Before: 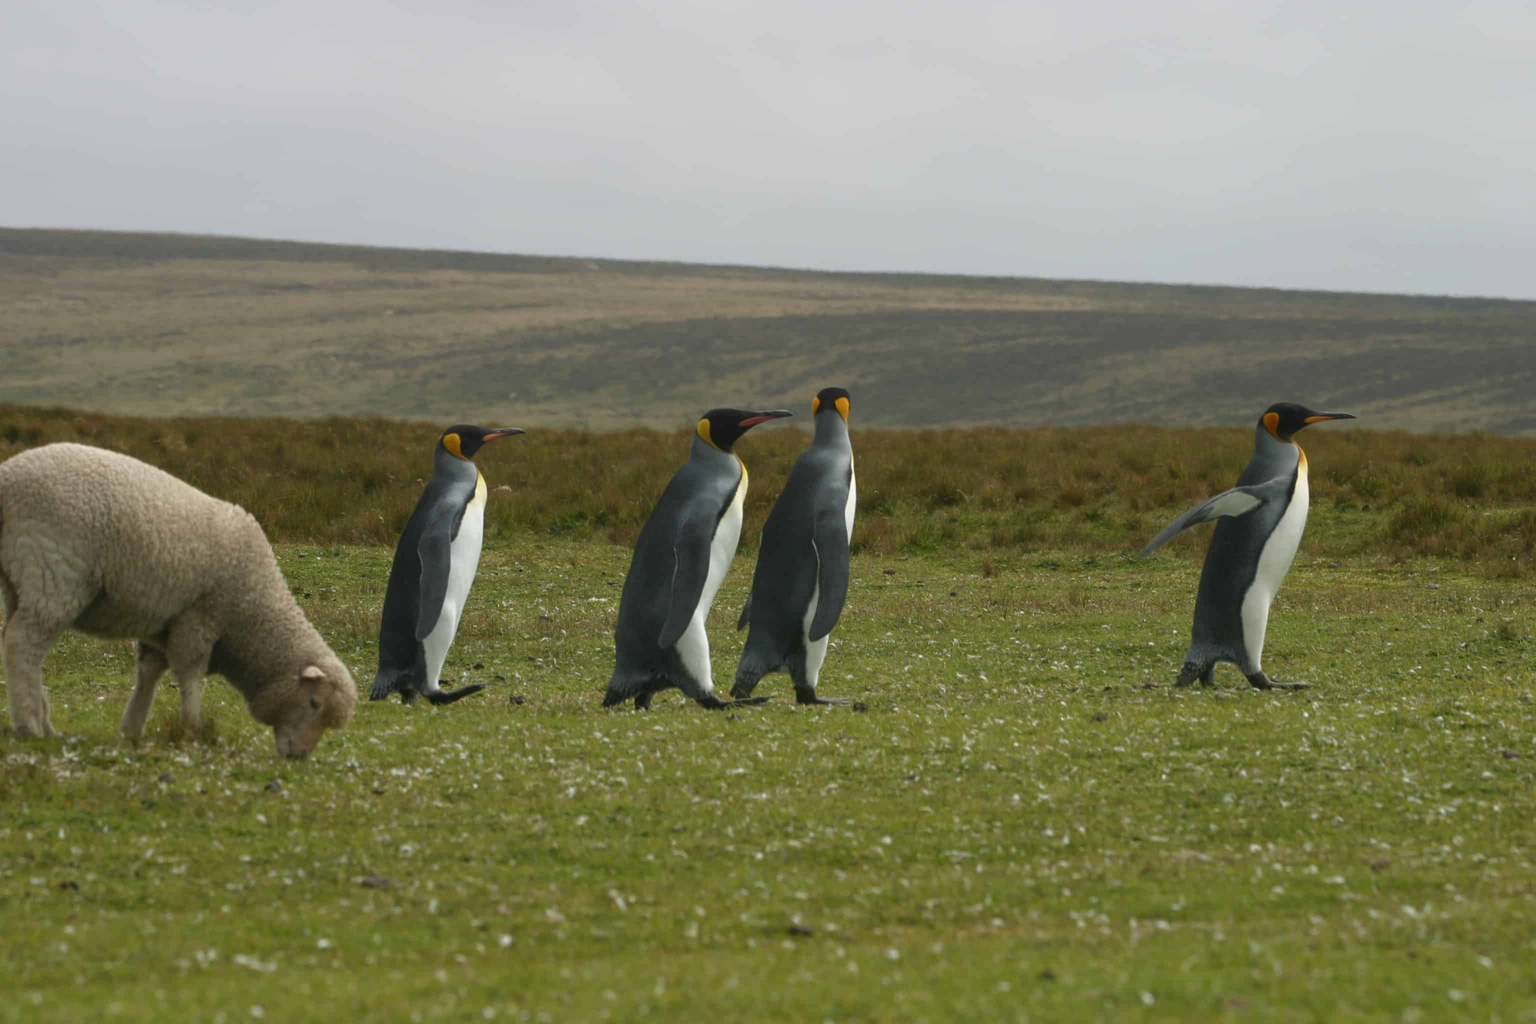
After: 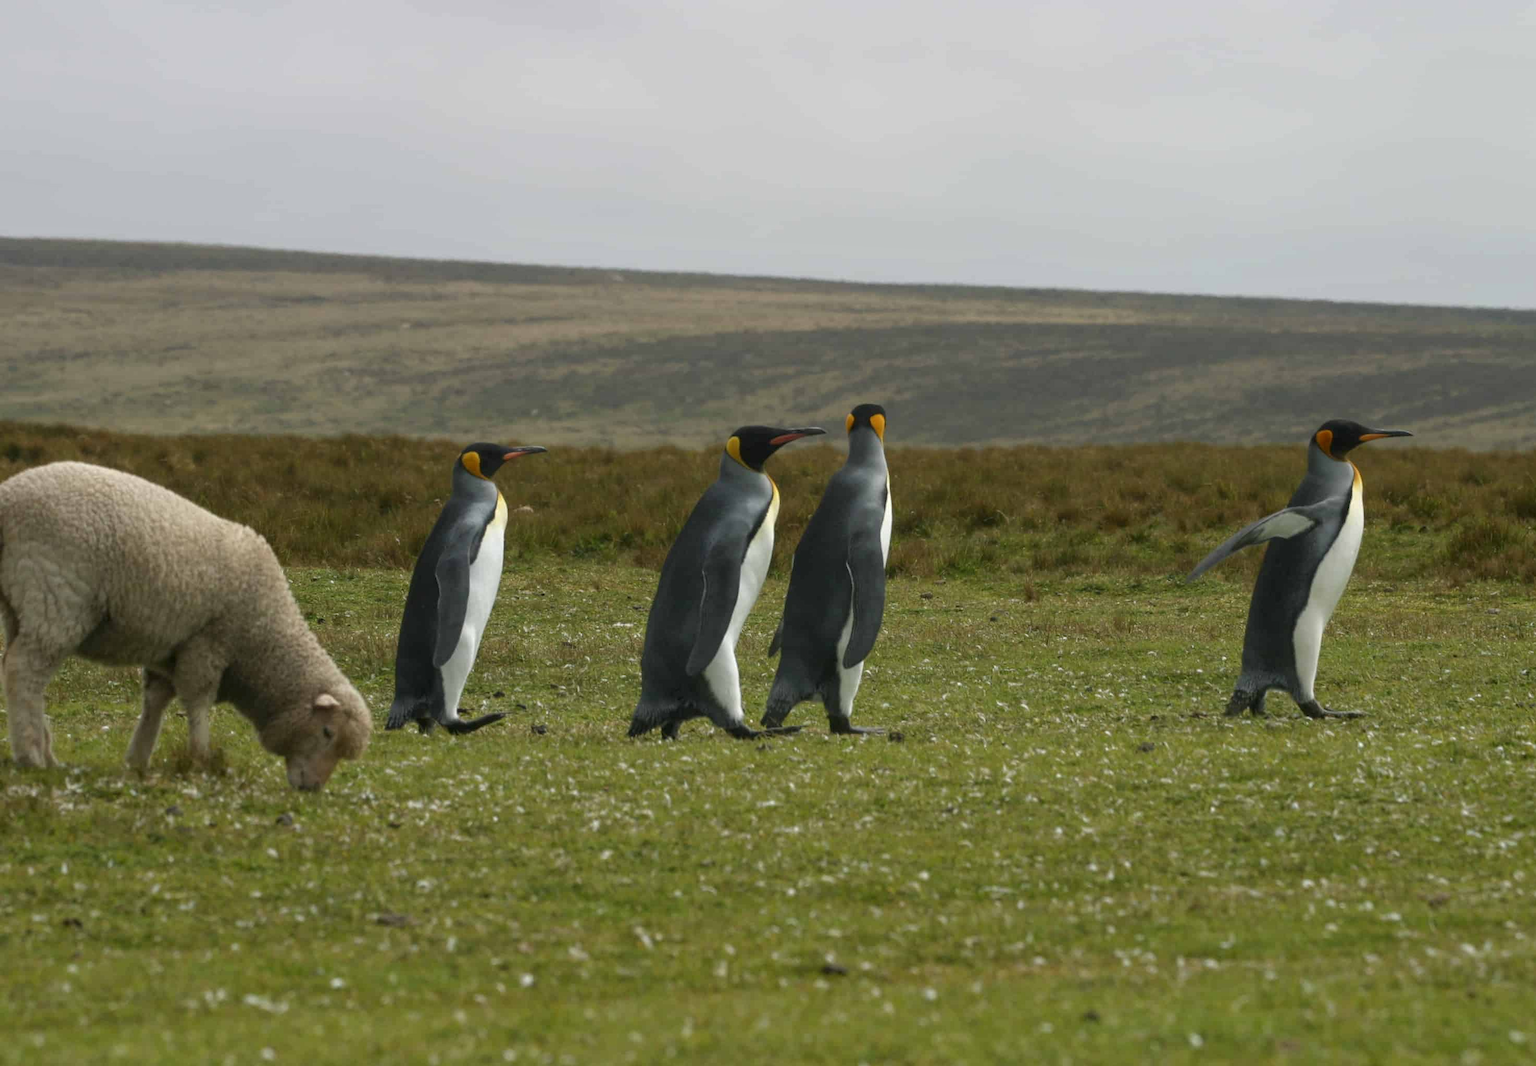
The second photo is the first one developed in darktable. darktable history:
local contrast: highlights 105%, shadows 101%, detail 119%, midtone range 0.2
crop: right 4.003%, bottom 0.033%
